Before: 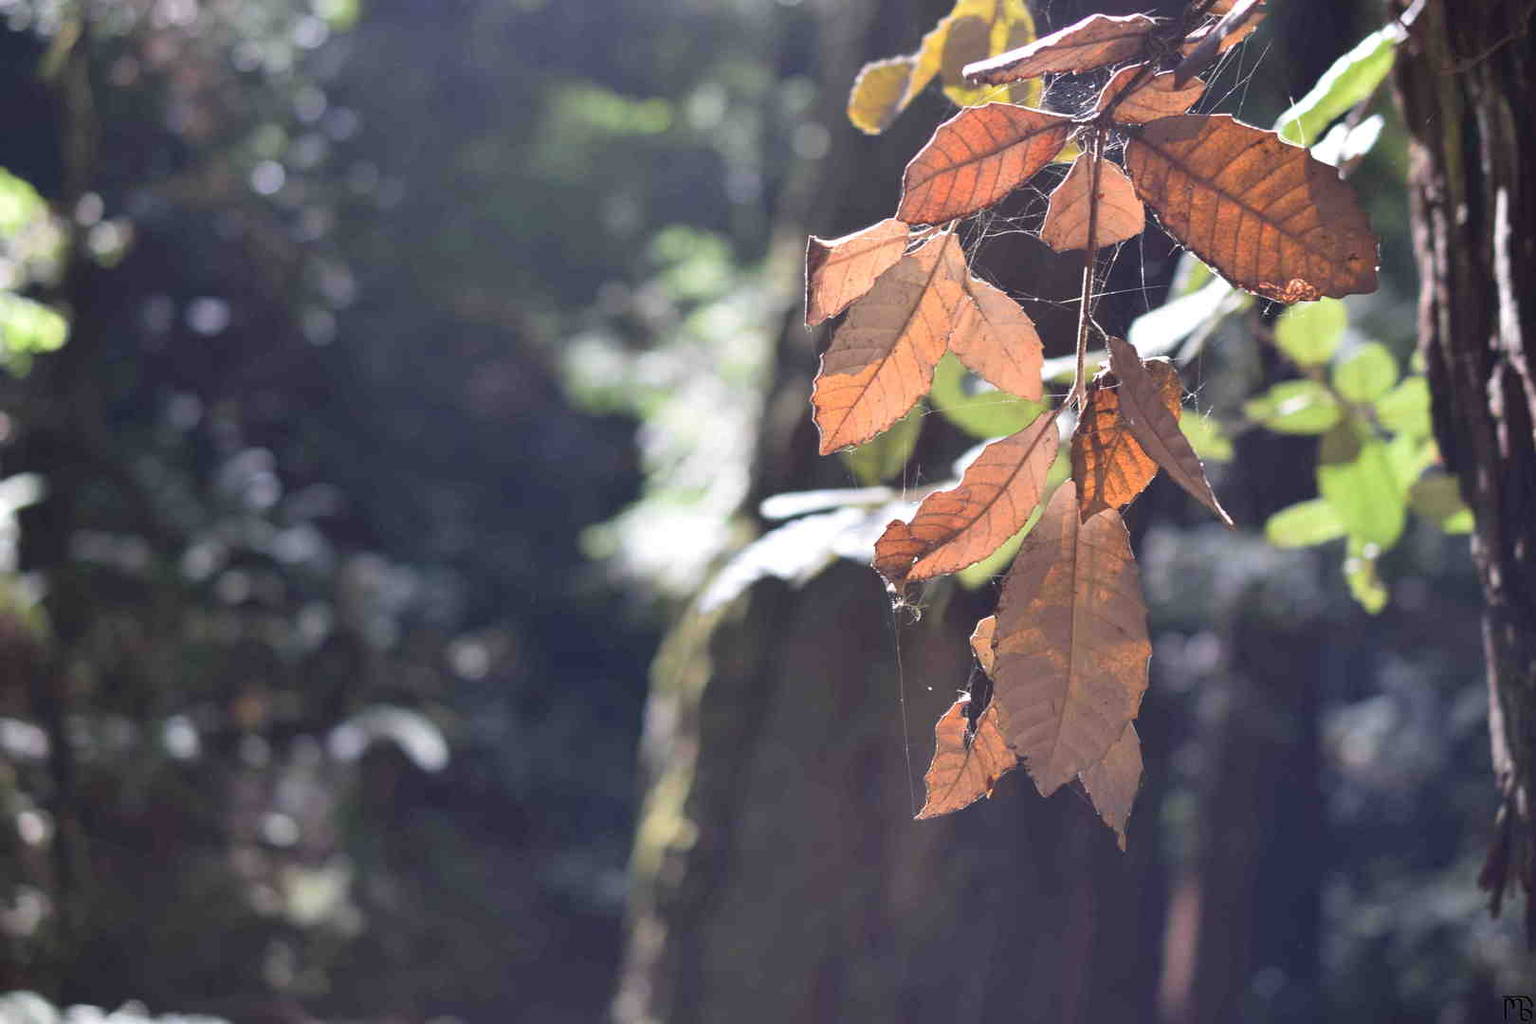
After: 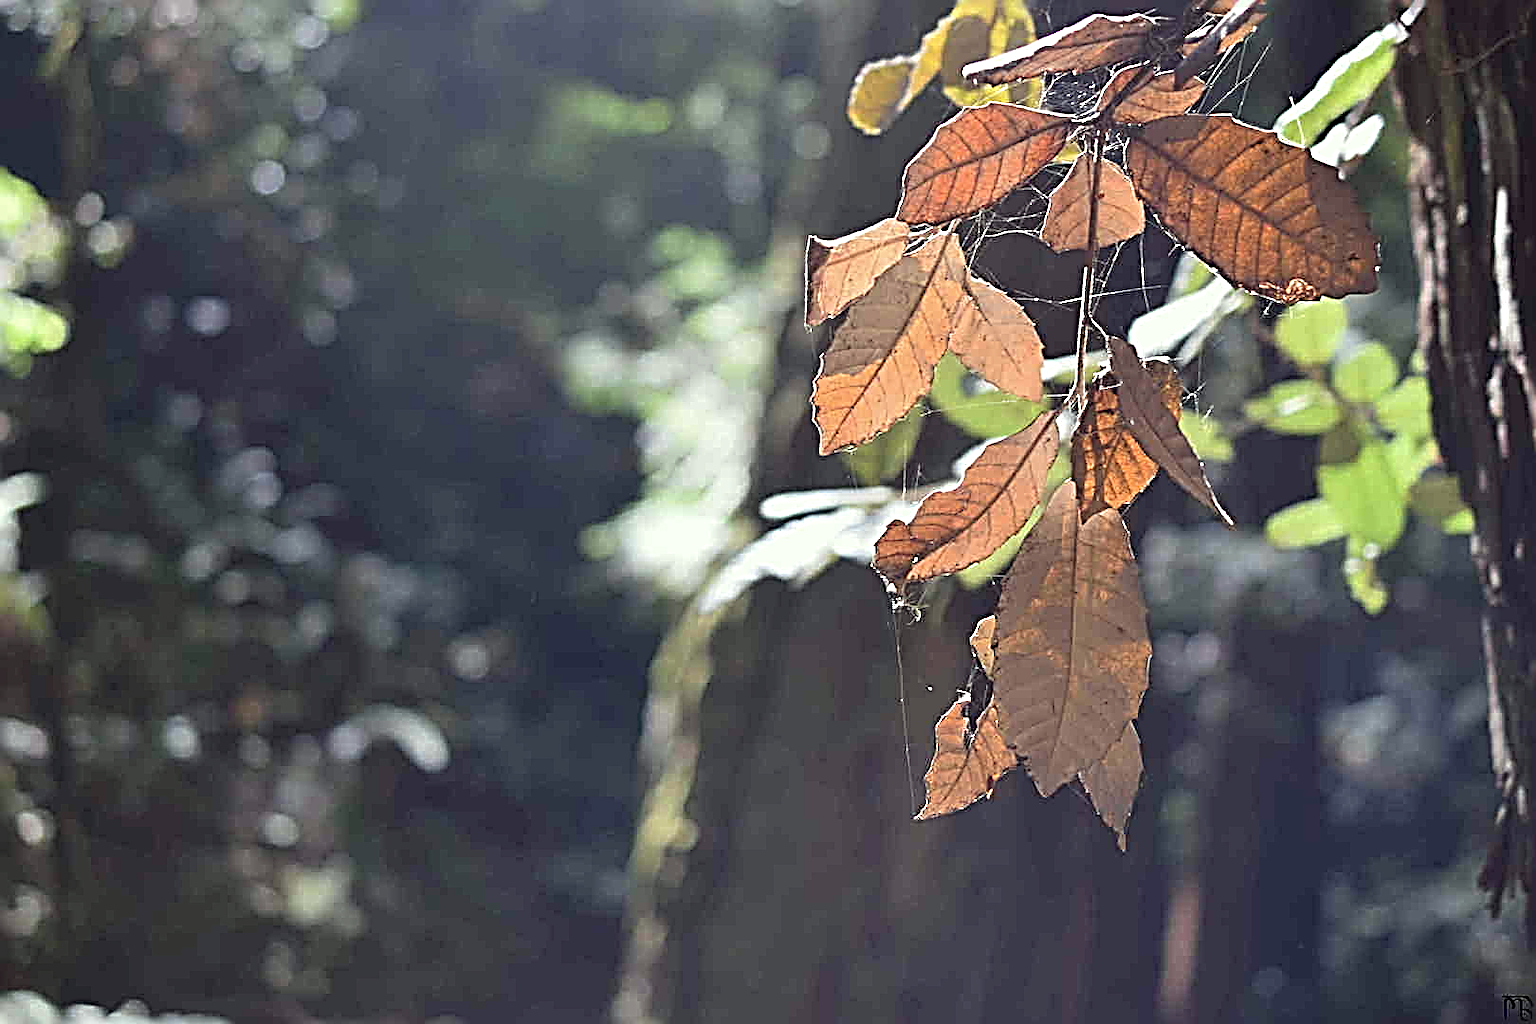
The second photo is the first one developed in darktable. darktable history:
color correction: highlights a* -4.66, highlights b* 5.05, saturation 0.968
sharpen: radius 3.16, amount 1.731
